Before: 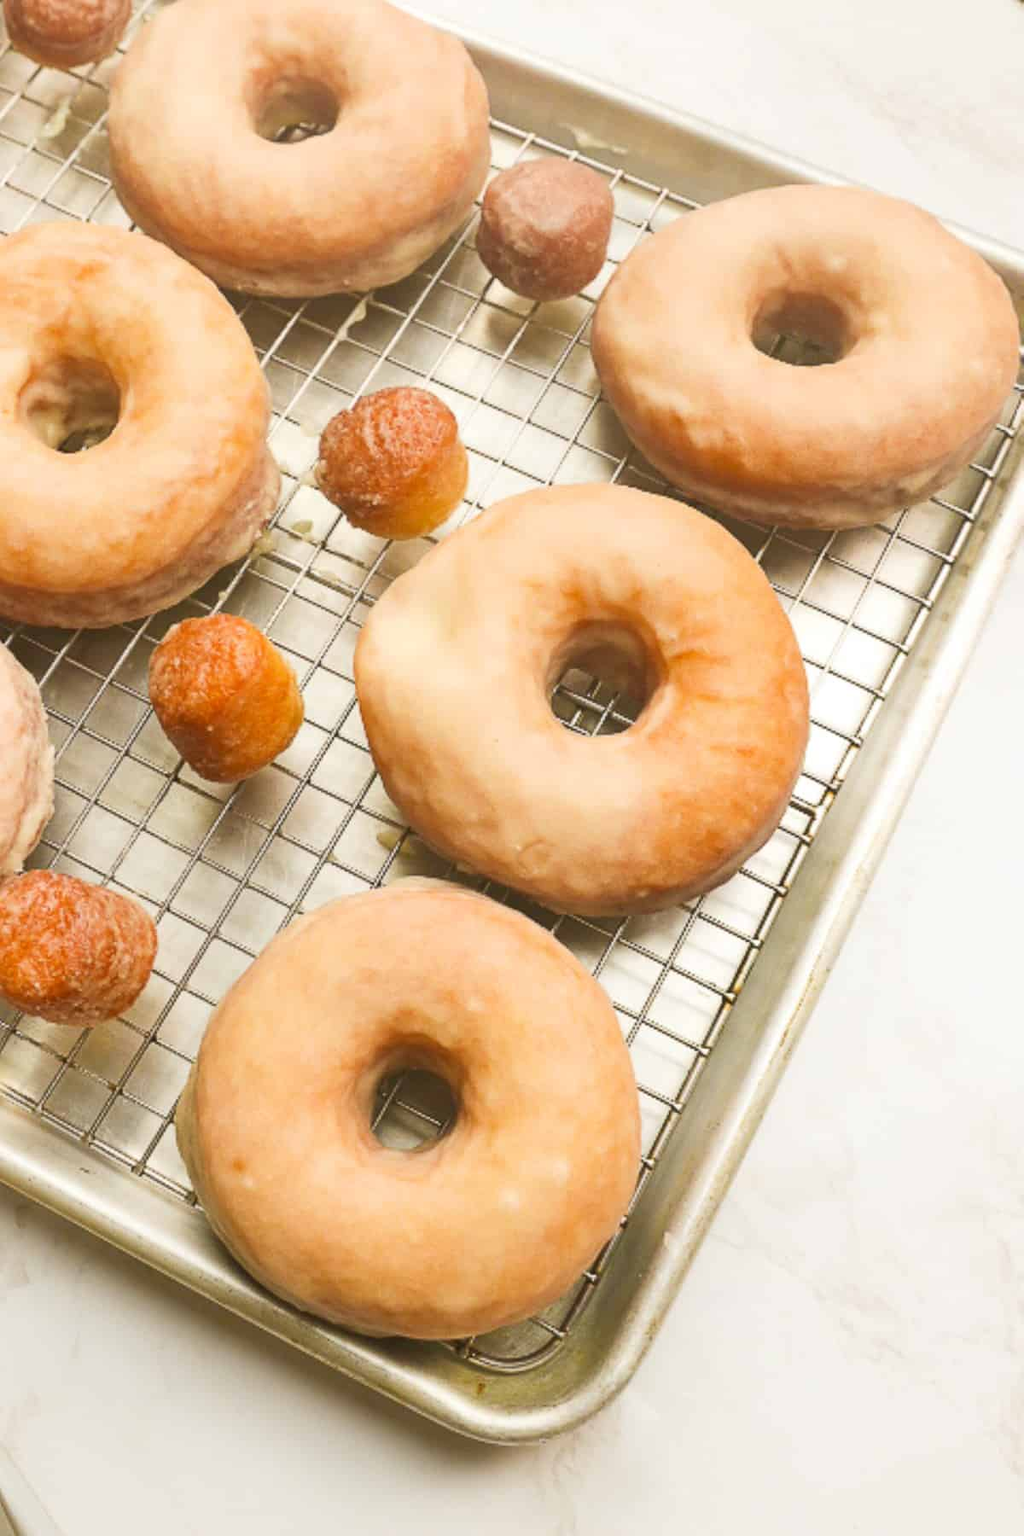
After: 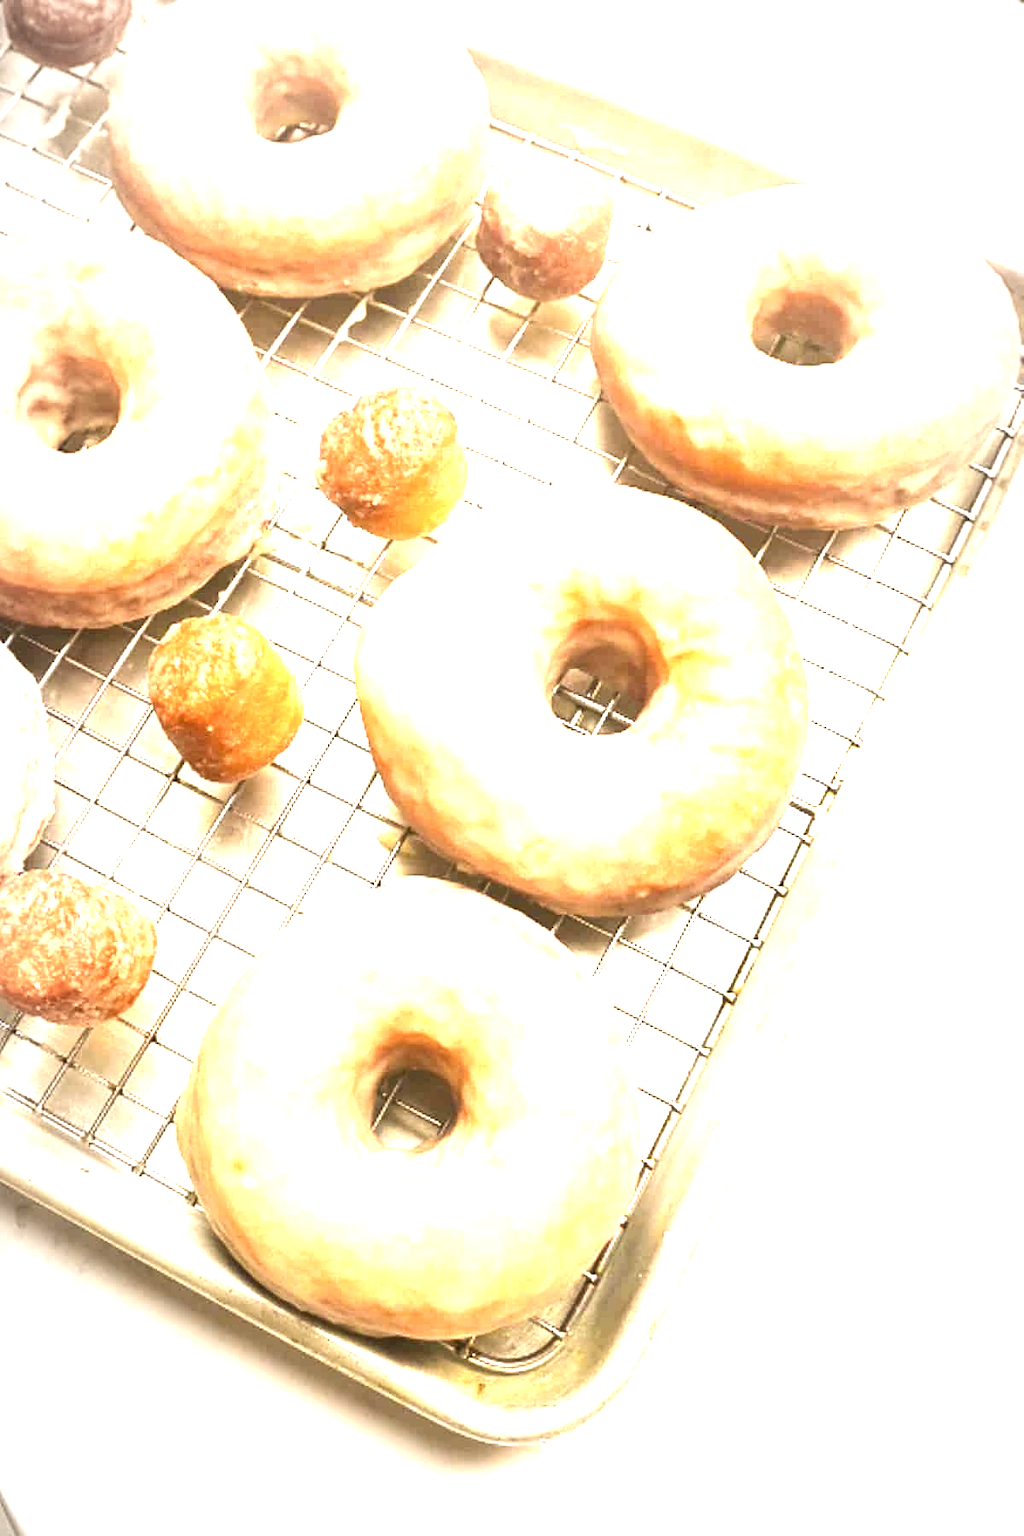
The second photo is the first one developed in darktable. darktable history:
contrast brightness saturation: contrast 0.12, brightness -0.12, saturation 0.2
exposure: black level correction 0.001, exposure 1.822 EV, compensate exposure bias true, compensate highlight preservation false
color correction: highlights a* 5.59, highlights b* 5.24, saturation 0.68
vignetting: automatic ratio true
